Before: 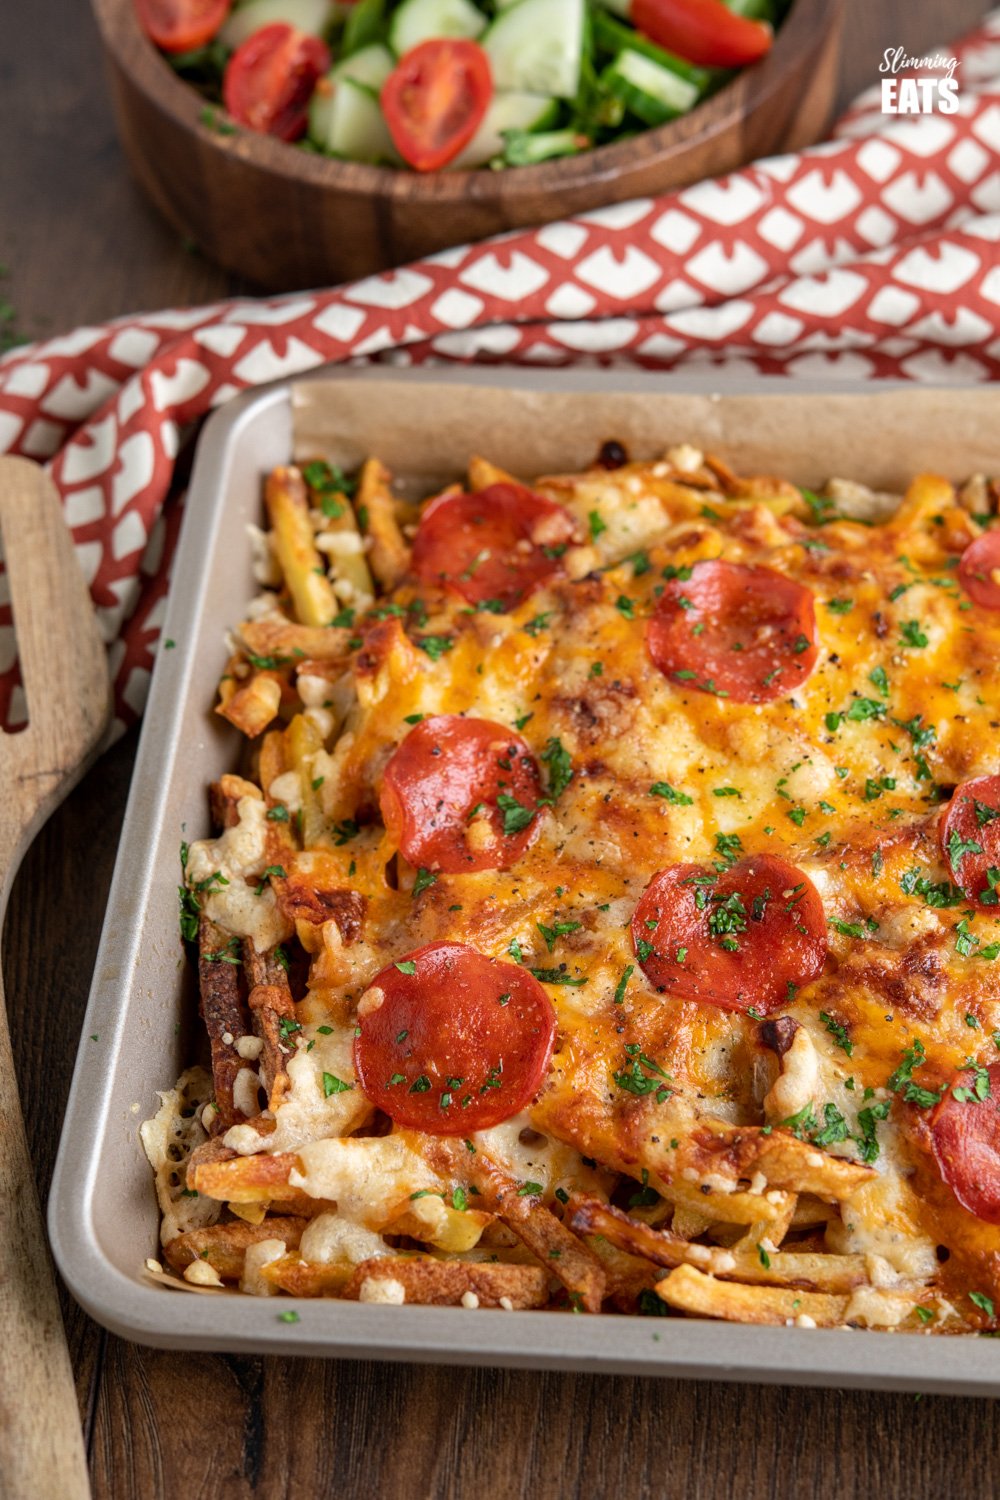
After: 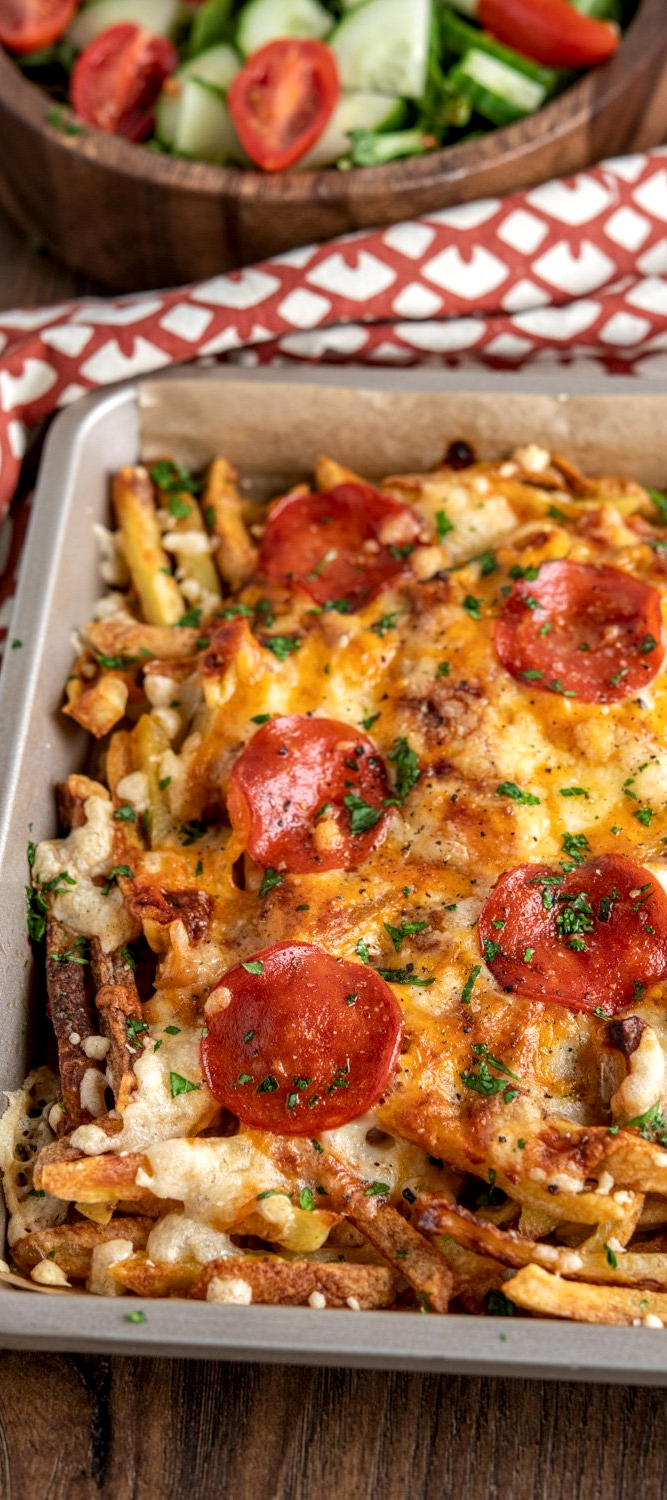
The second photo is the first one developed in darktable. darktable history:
local contrast: detail 130%
crop: left 15.381%, right 17.839%
